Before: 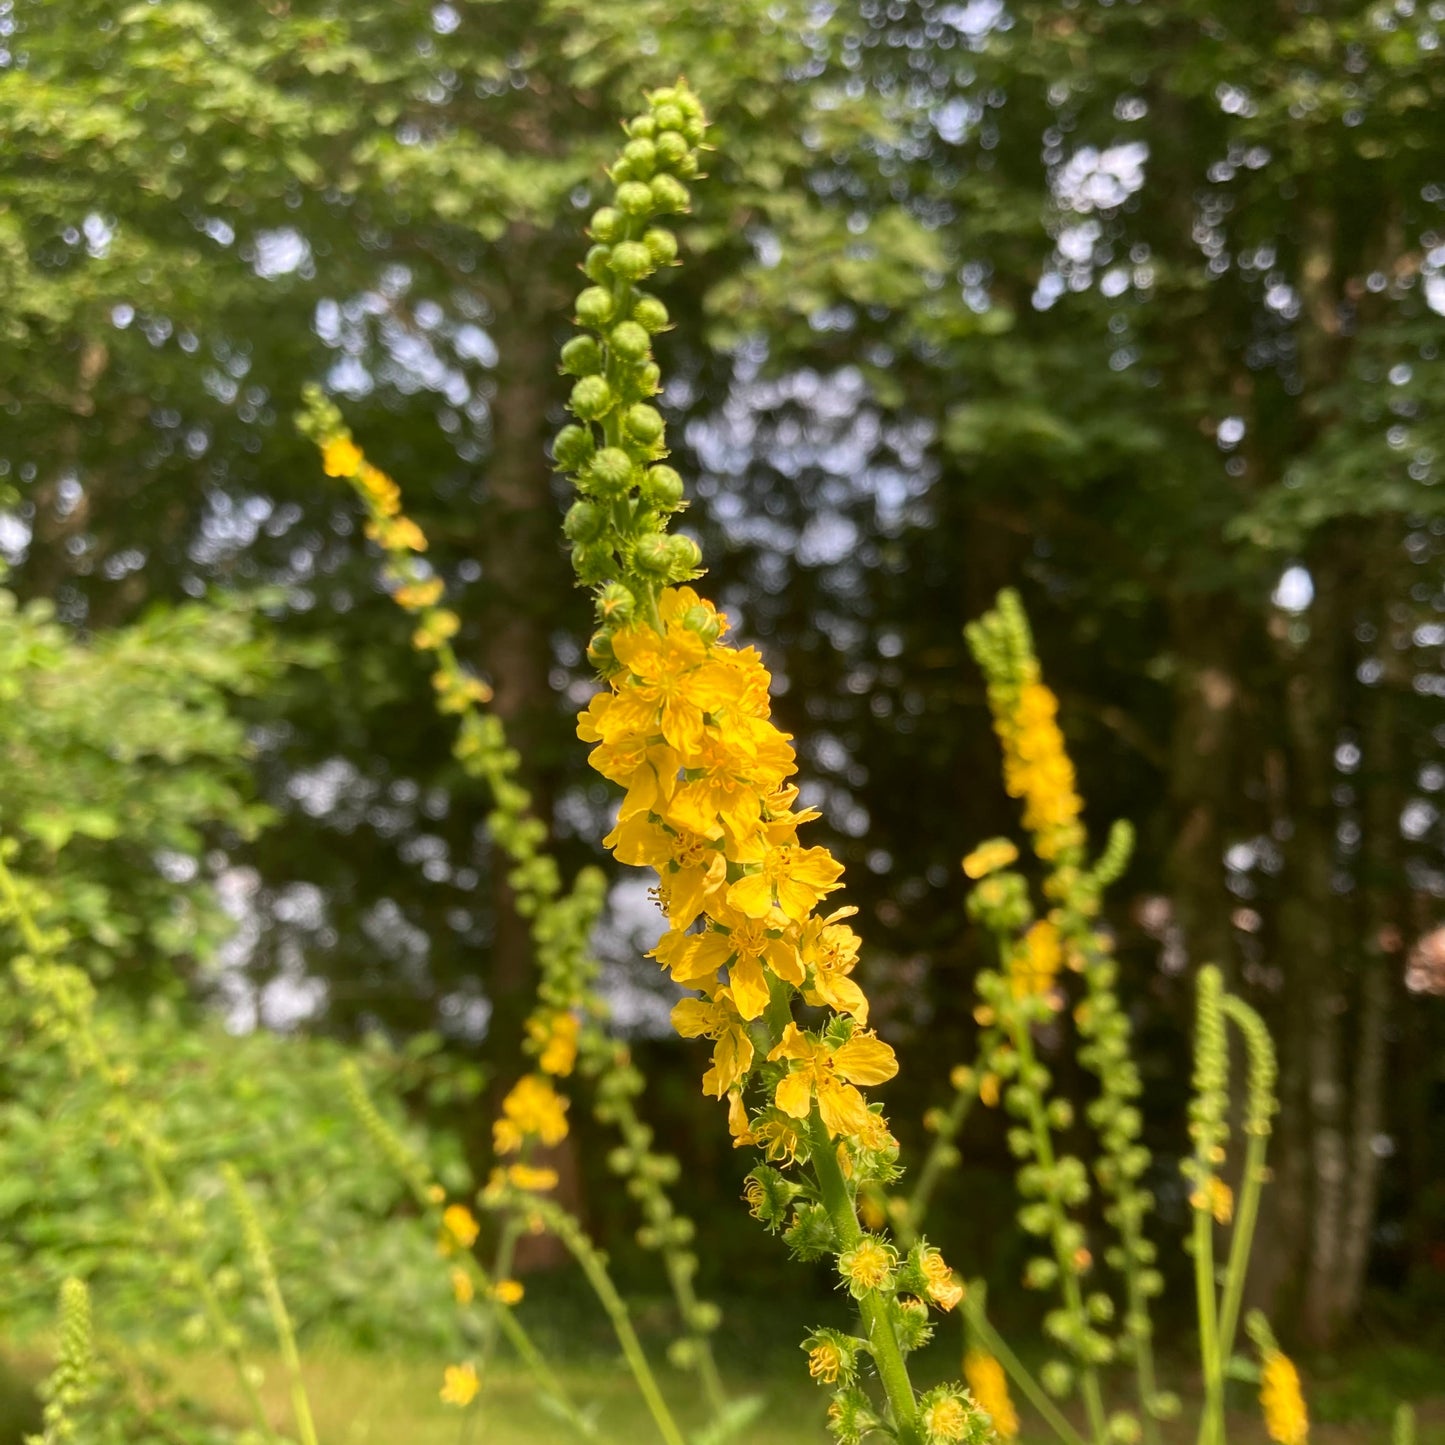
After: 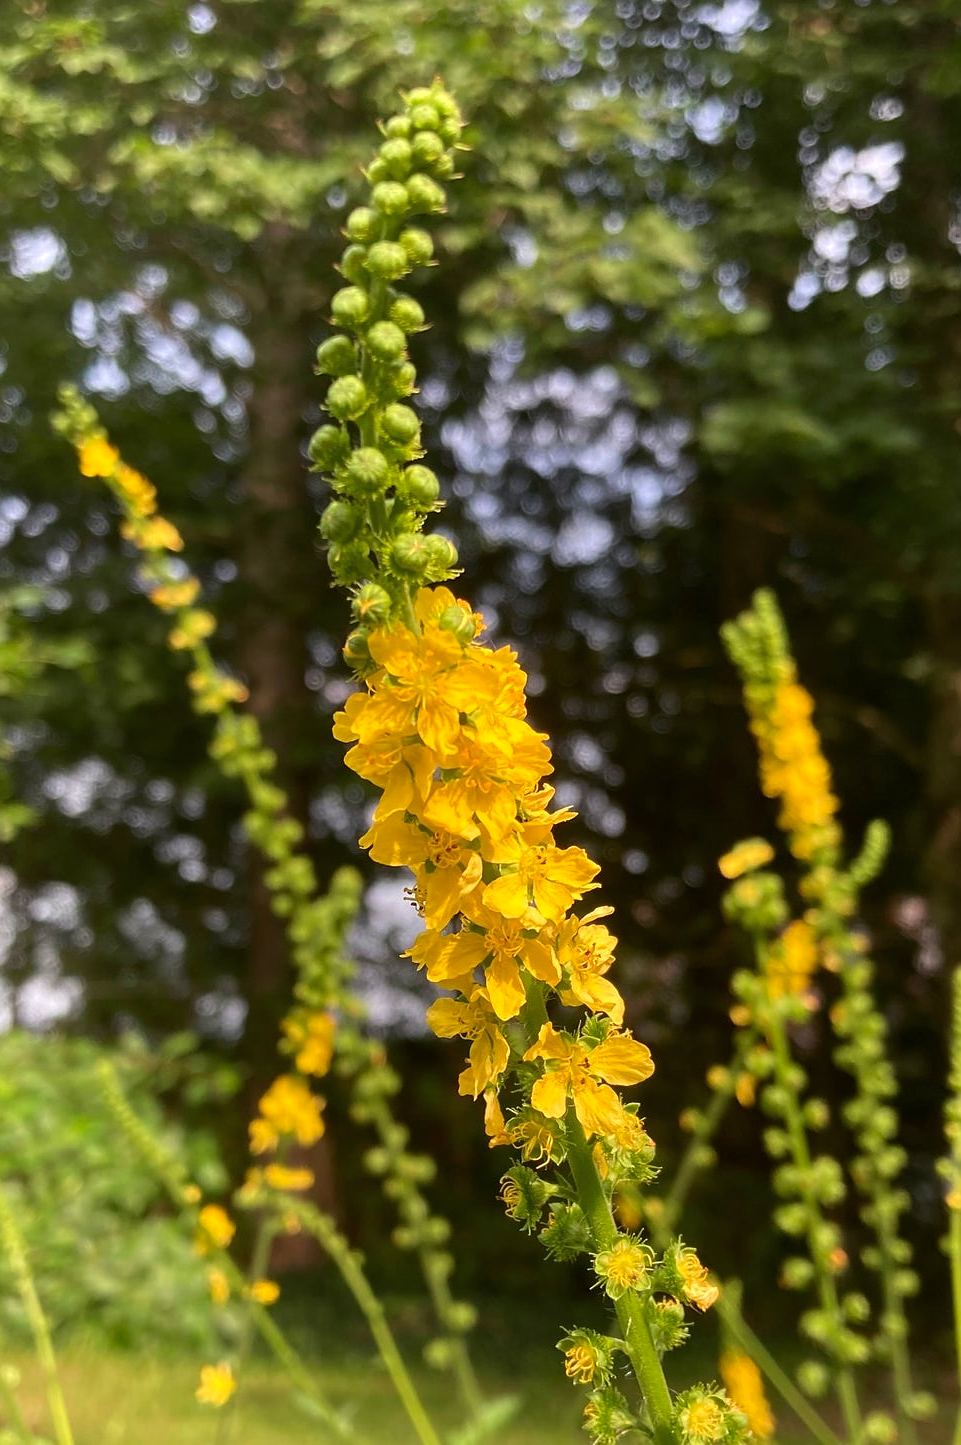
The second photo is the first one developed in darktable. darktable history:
sharpen: radius 1
crop: left 16.899%, right 16.556%
color balance: gamma [0.9, 0.988, 0.975, 1.025], gain [1.05, 1, 1, 1]
